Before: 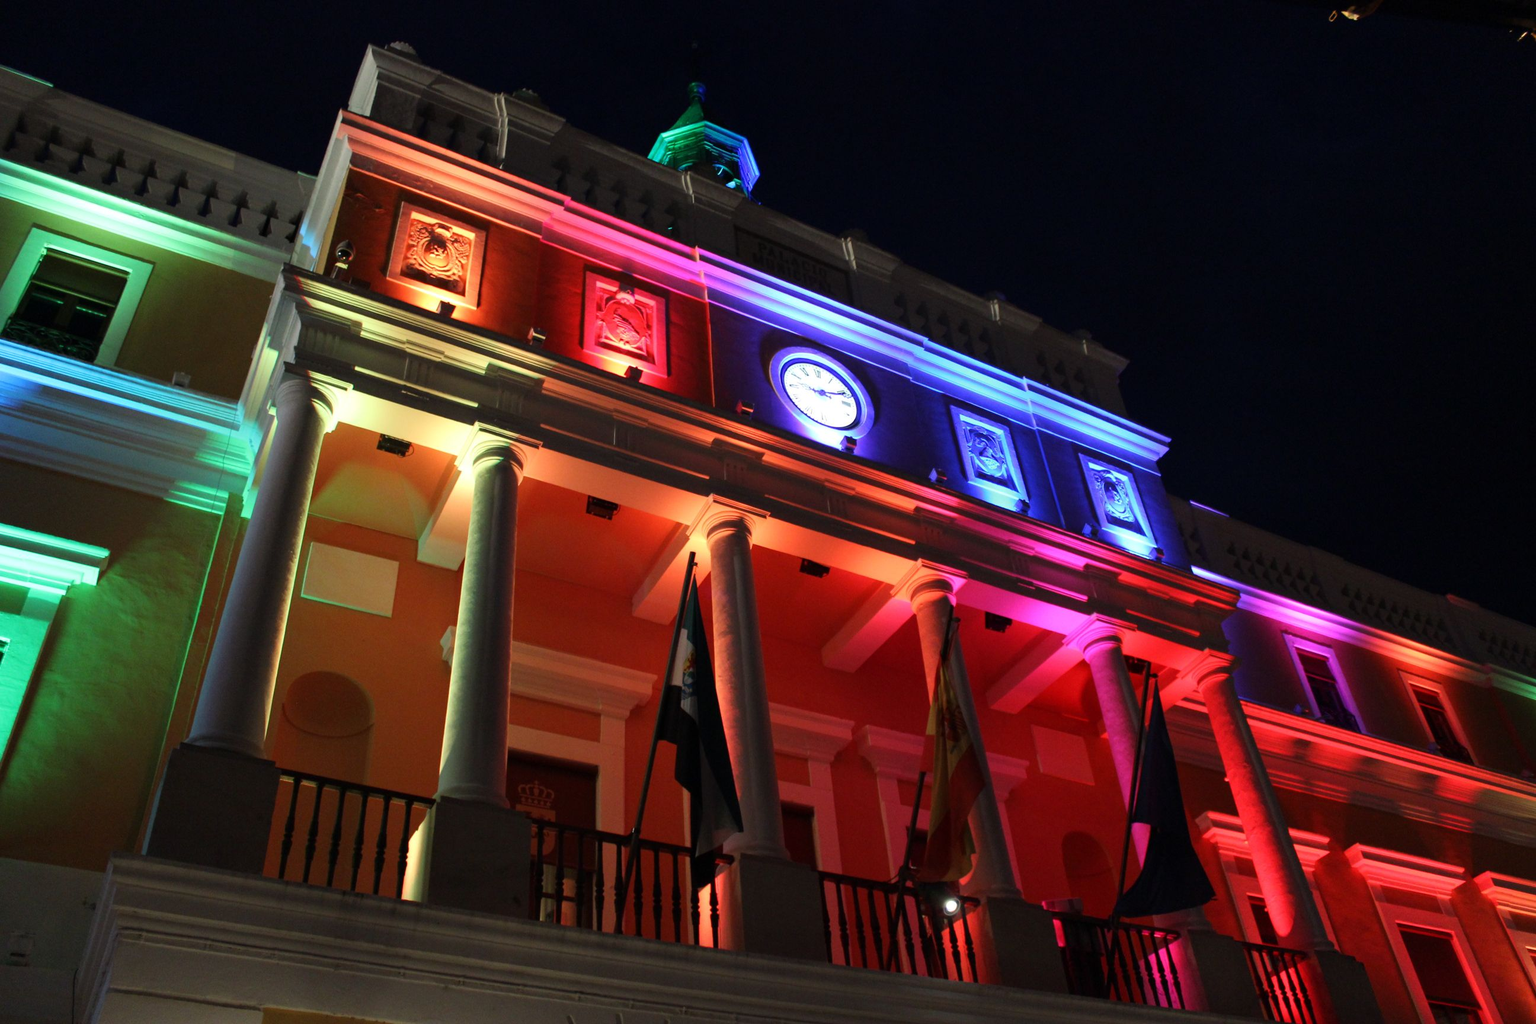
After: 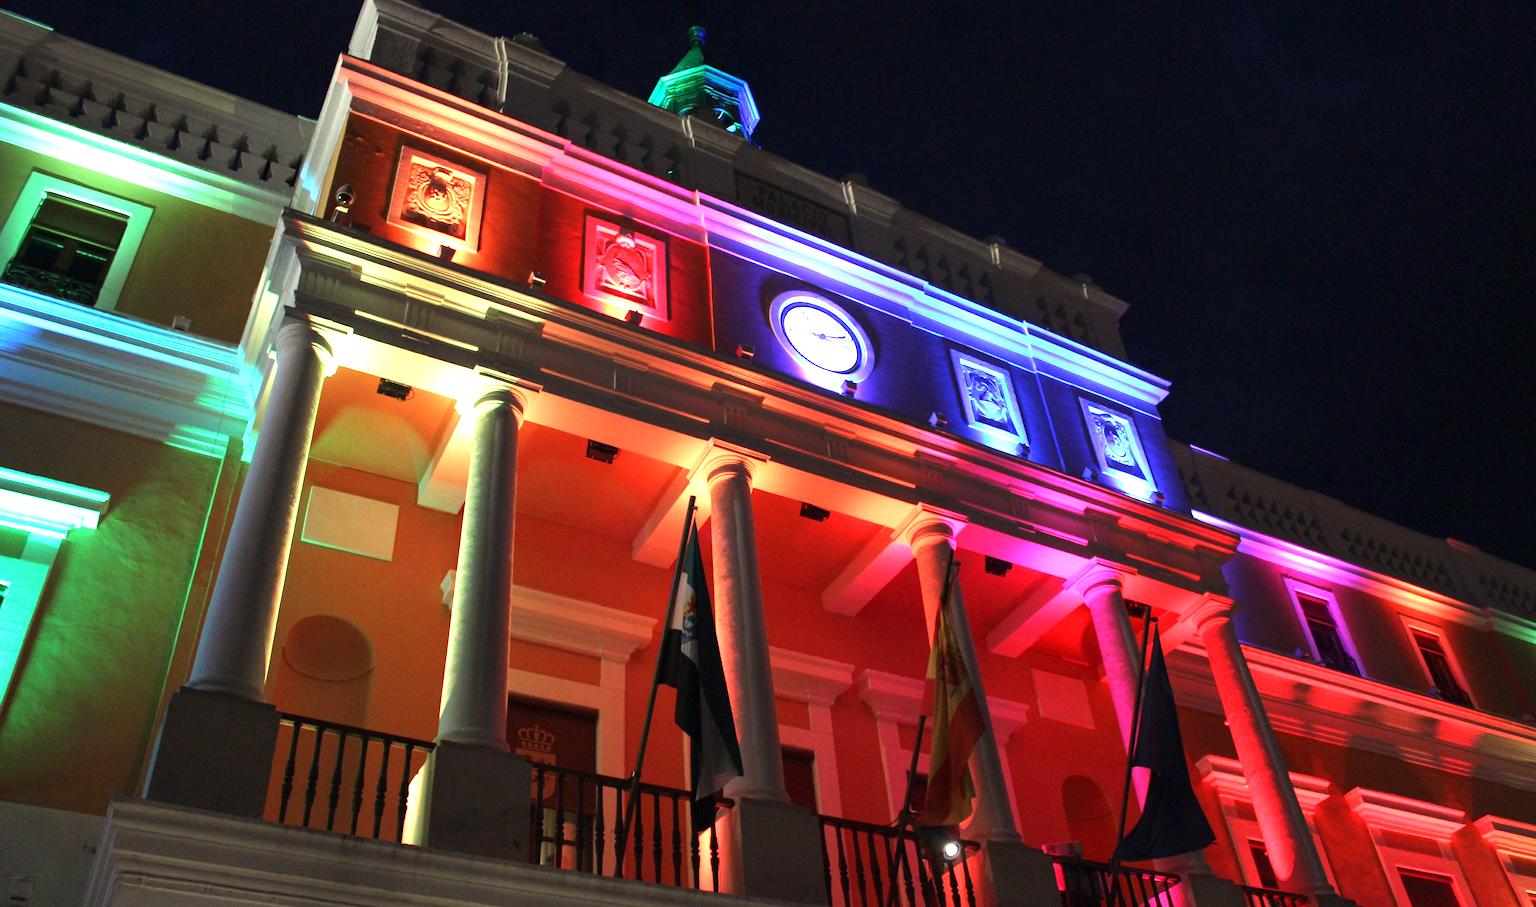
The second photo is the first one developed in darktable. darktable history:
exposure: black level correction 0, exposure 1 EV, compensate exposure bias true, compensate highlight preservation false
crop and rotate: top 5.519%, bottom 5.834%
